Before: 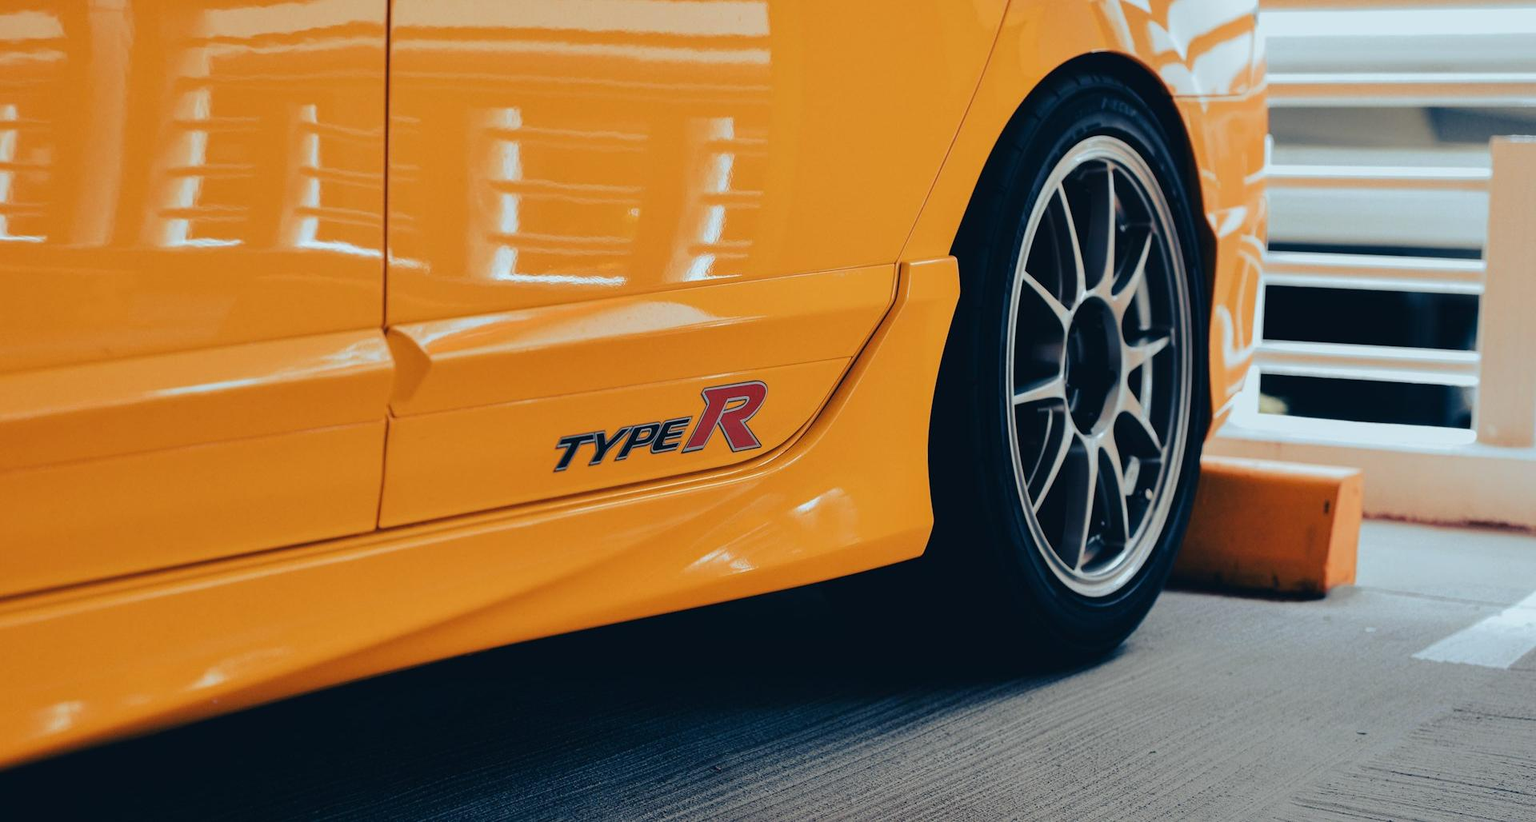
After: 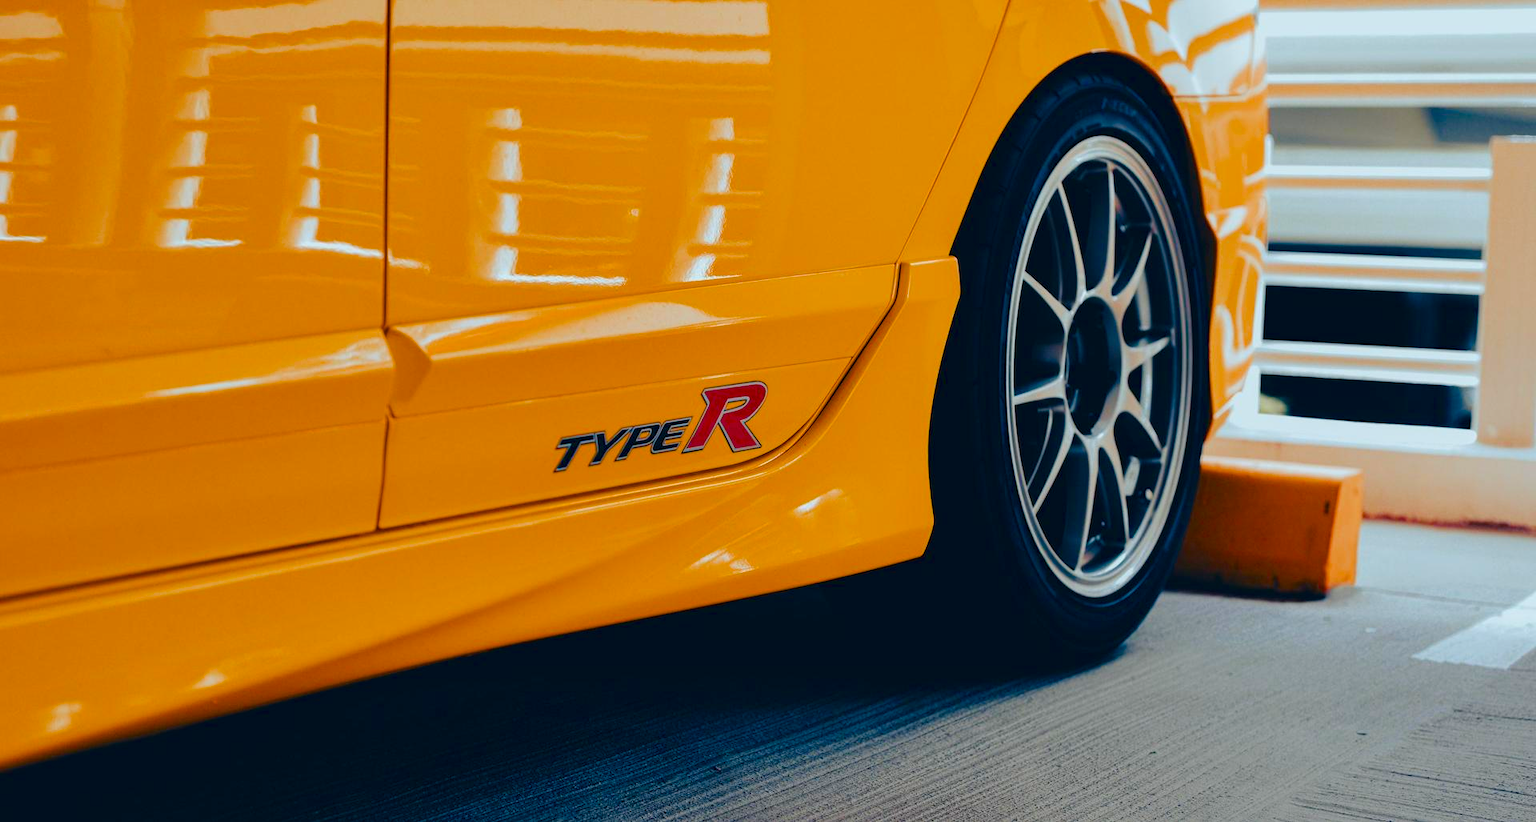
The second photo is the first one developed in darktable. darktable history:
color balance rgb: perceptual saturation grading › global saturation 54.985%, perceptual saturation grading › highlights -50.588%, perceptual saturation grading › mid-tones 40.394%, perceptual saturation grading › shadows 30.177%, global vibrance 20%
